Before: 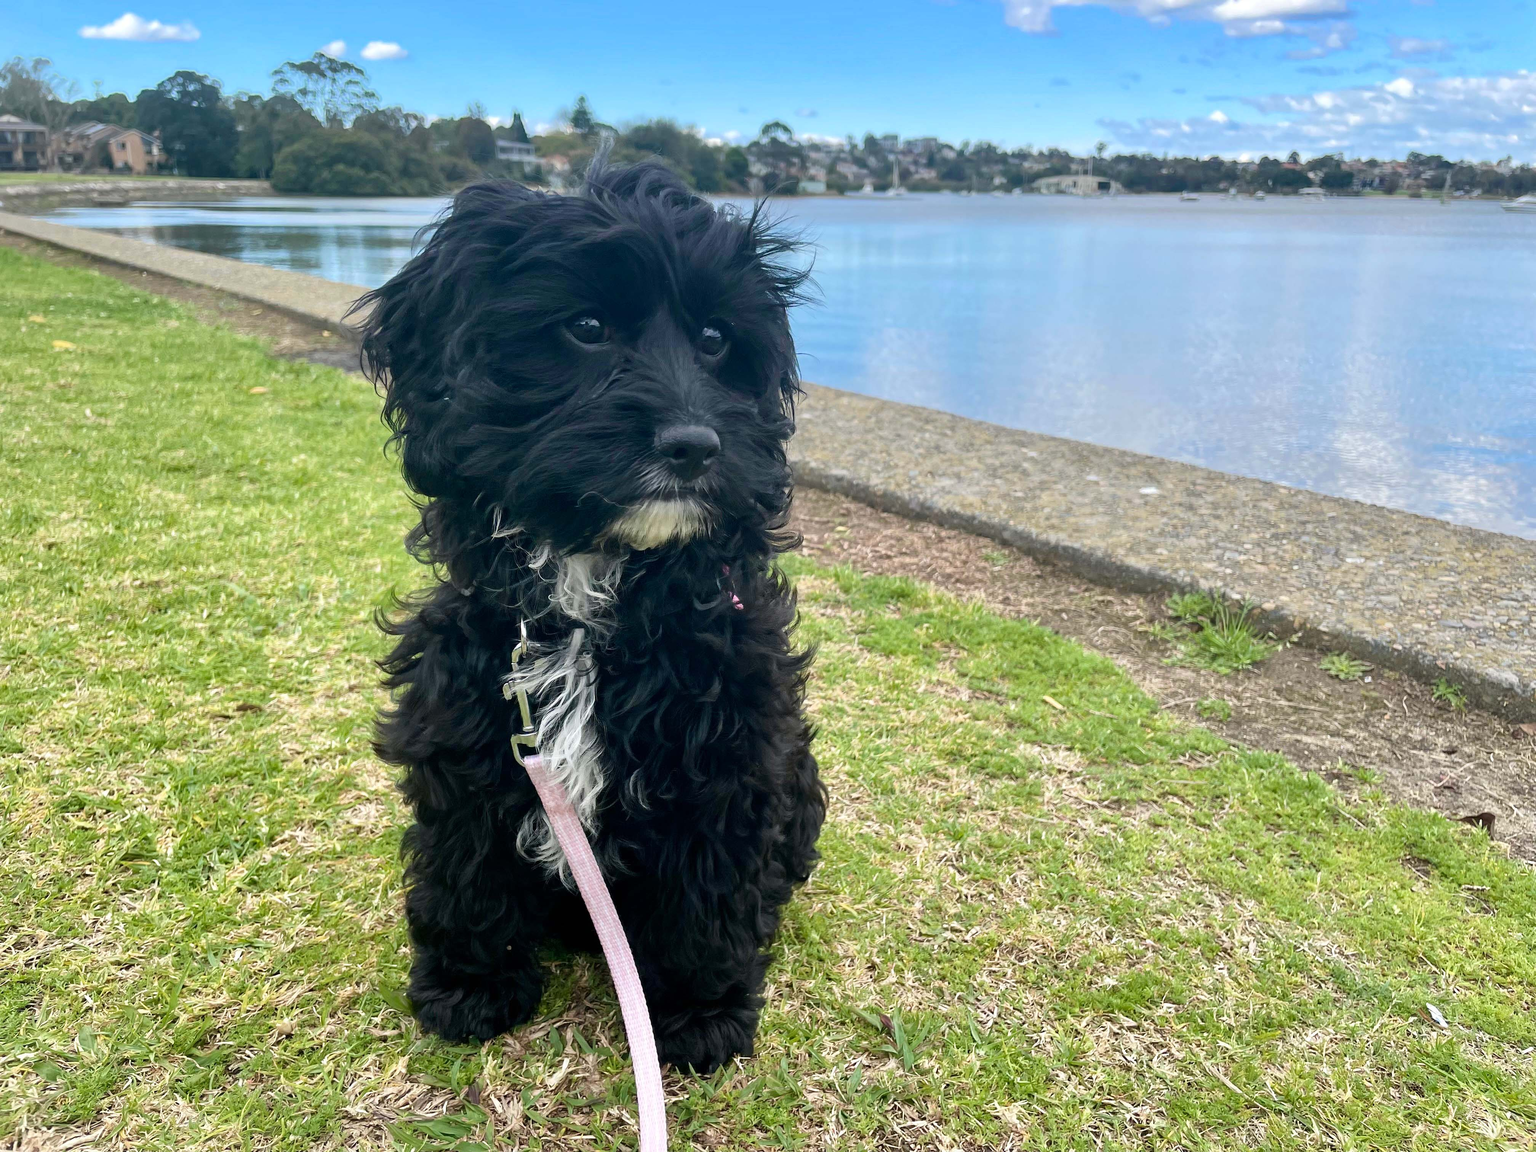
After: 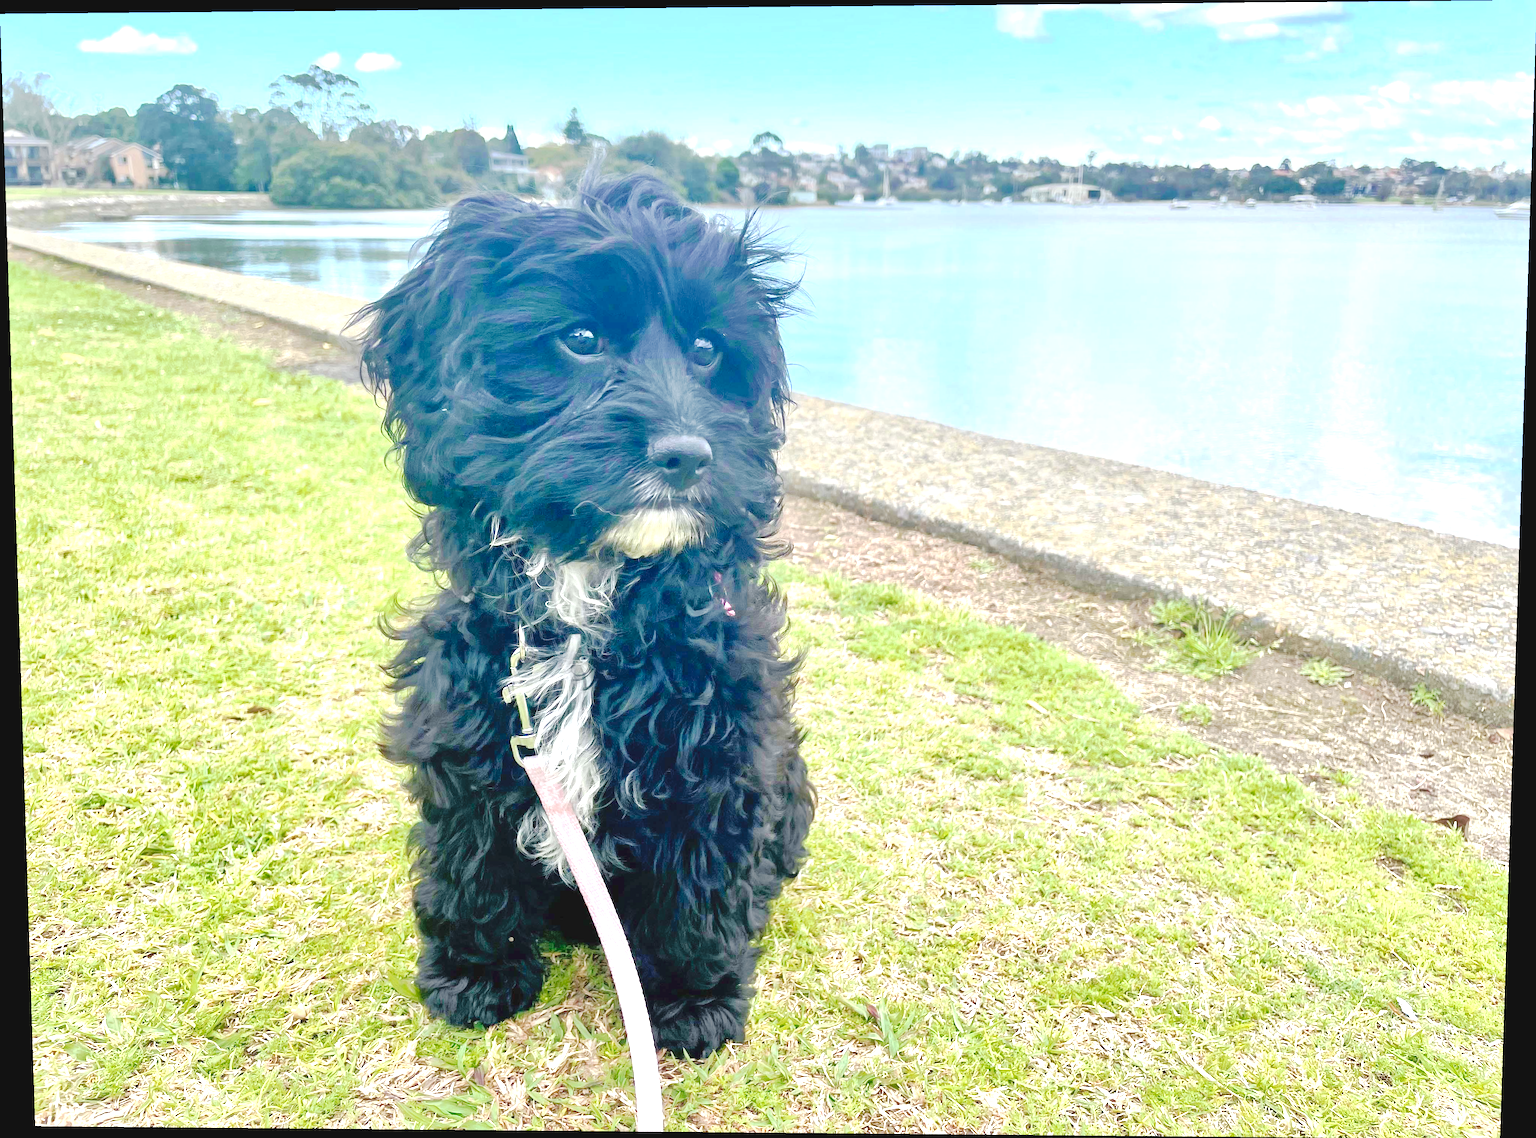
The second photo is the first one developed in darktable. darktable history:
tone equalizer: -8 EV 2 EV, -7 EV 2 EV, -6 EV 2 EV, -5 EV 2 EV, -4 EV 2 EV, -3 EV 1.5 EV, -2 EV 1 EV, -1 EV 0.5 EV
exposure: black level correction 0, exposure 1.015 EV, compensate exposure bias true, compensate highlight preservation false
rotate and perspective: lens shift (vertical) 0.048, lens shift (horizontal) -0.024, automatic cropping off
tone curve: curves: ch0 [(0, 0) (0.003, 0.049) (0.011, 0.052) (0.025, 0.061) (0.044, 0.08) (0.069, 0.101) (0.1, 0.119) (0.136, 0.139) (0.177, 0.172) (0.224, 0.222) (0.277, 0.292) (0.335, 0.367) (0.399, 0.444) (0.468, 0.538) (0.543, 0.623) (0.623, 0.713) (0.709, 0.784) (0.801, 0.844) (0.898, 0.916) (1, 1)], preserve colors none
